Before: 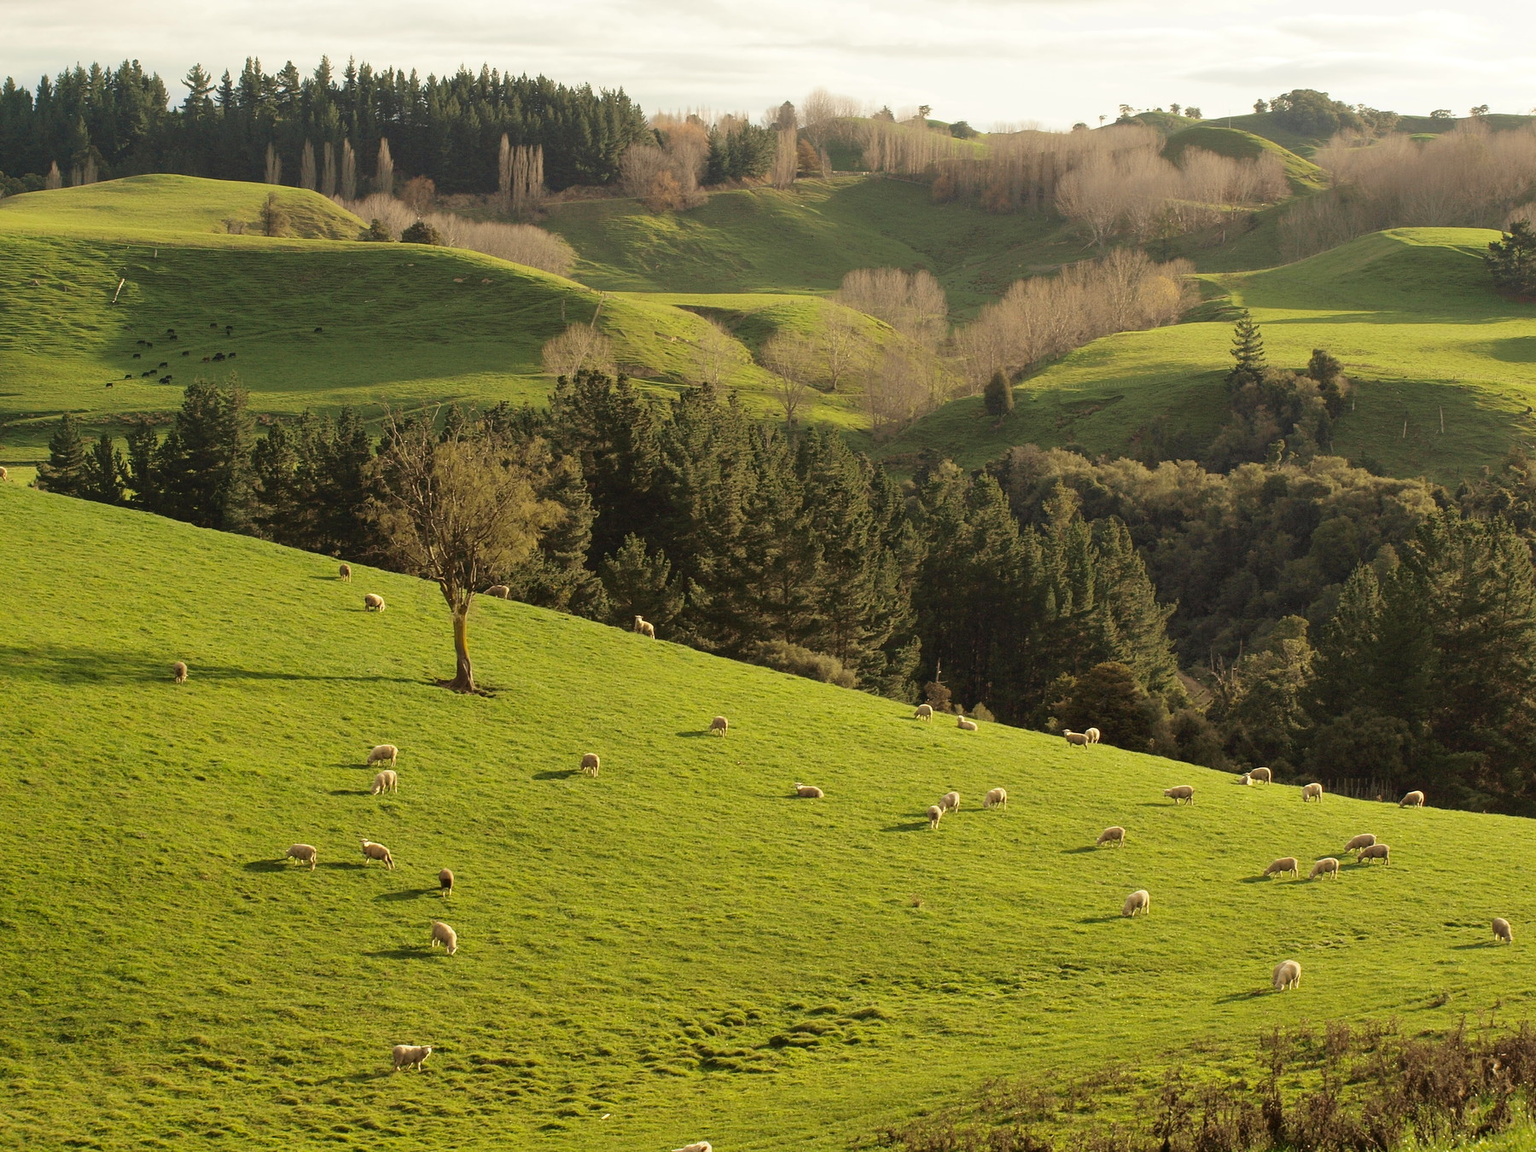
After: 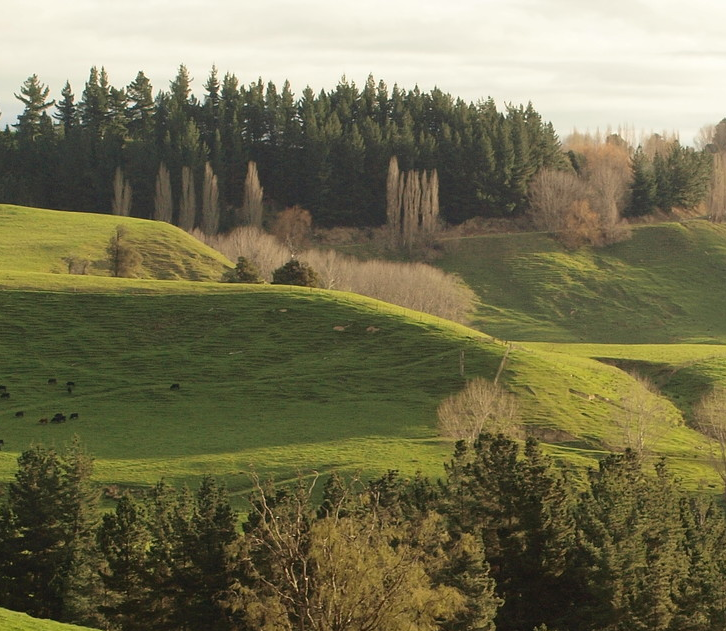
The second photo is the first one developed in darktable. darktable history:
crop and rotate: left 11.05%, top 0.073%, right 48.581%, bottom 53.128%
